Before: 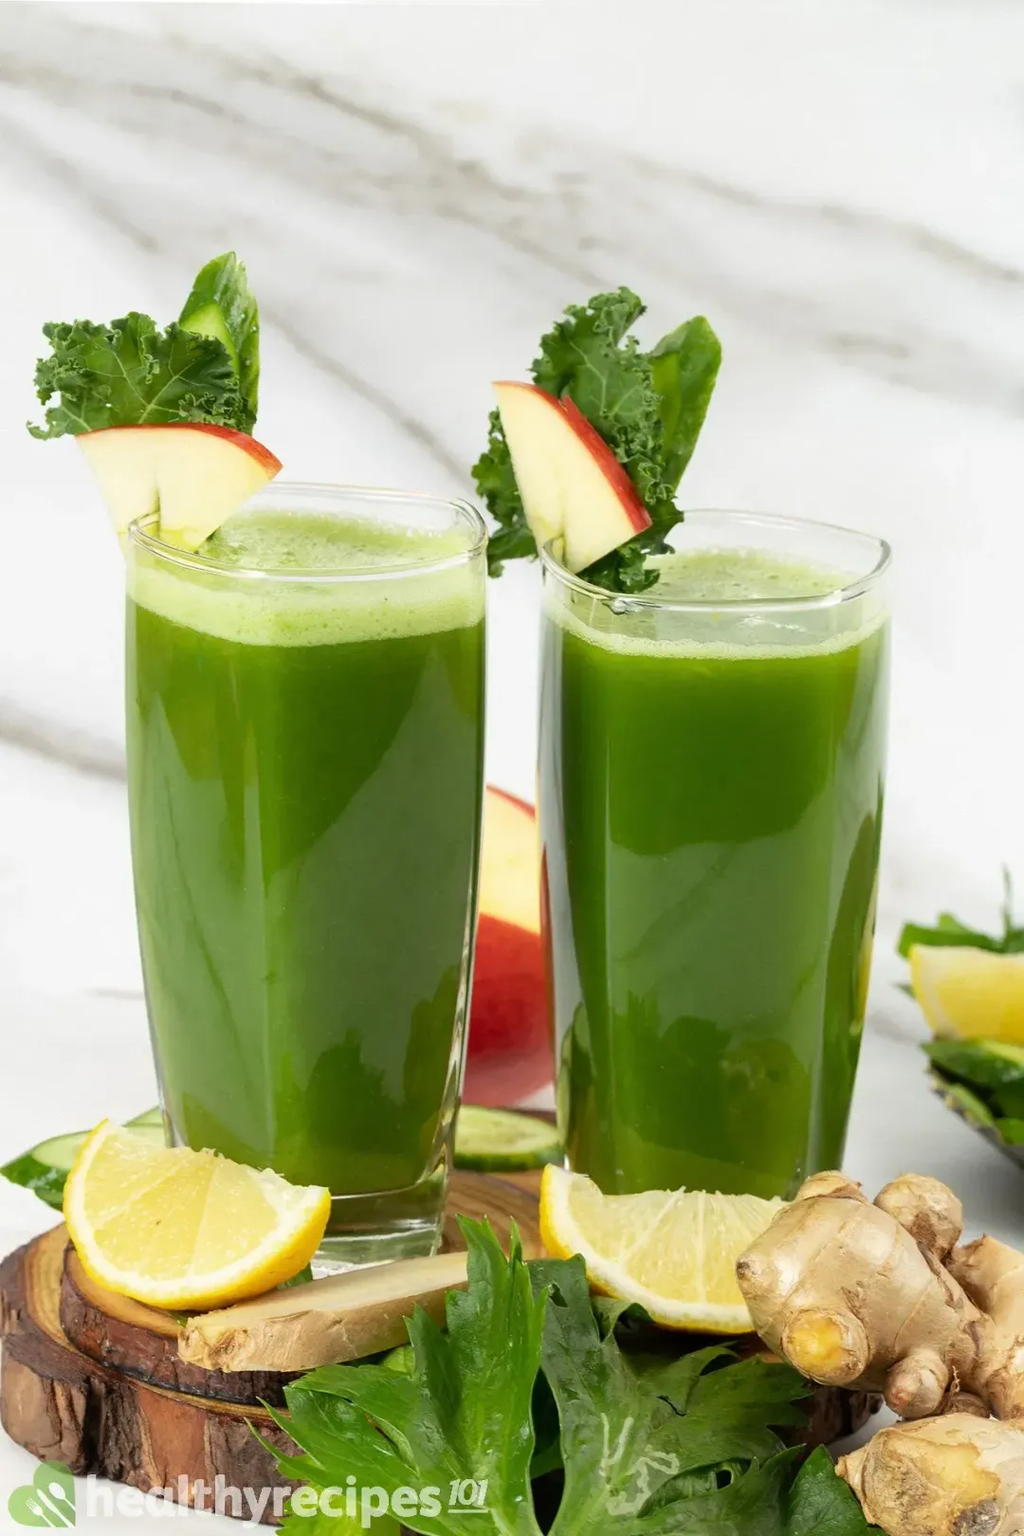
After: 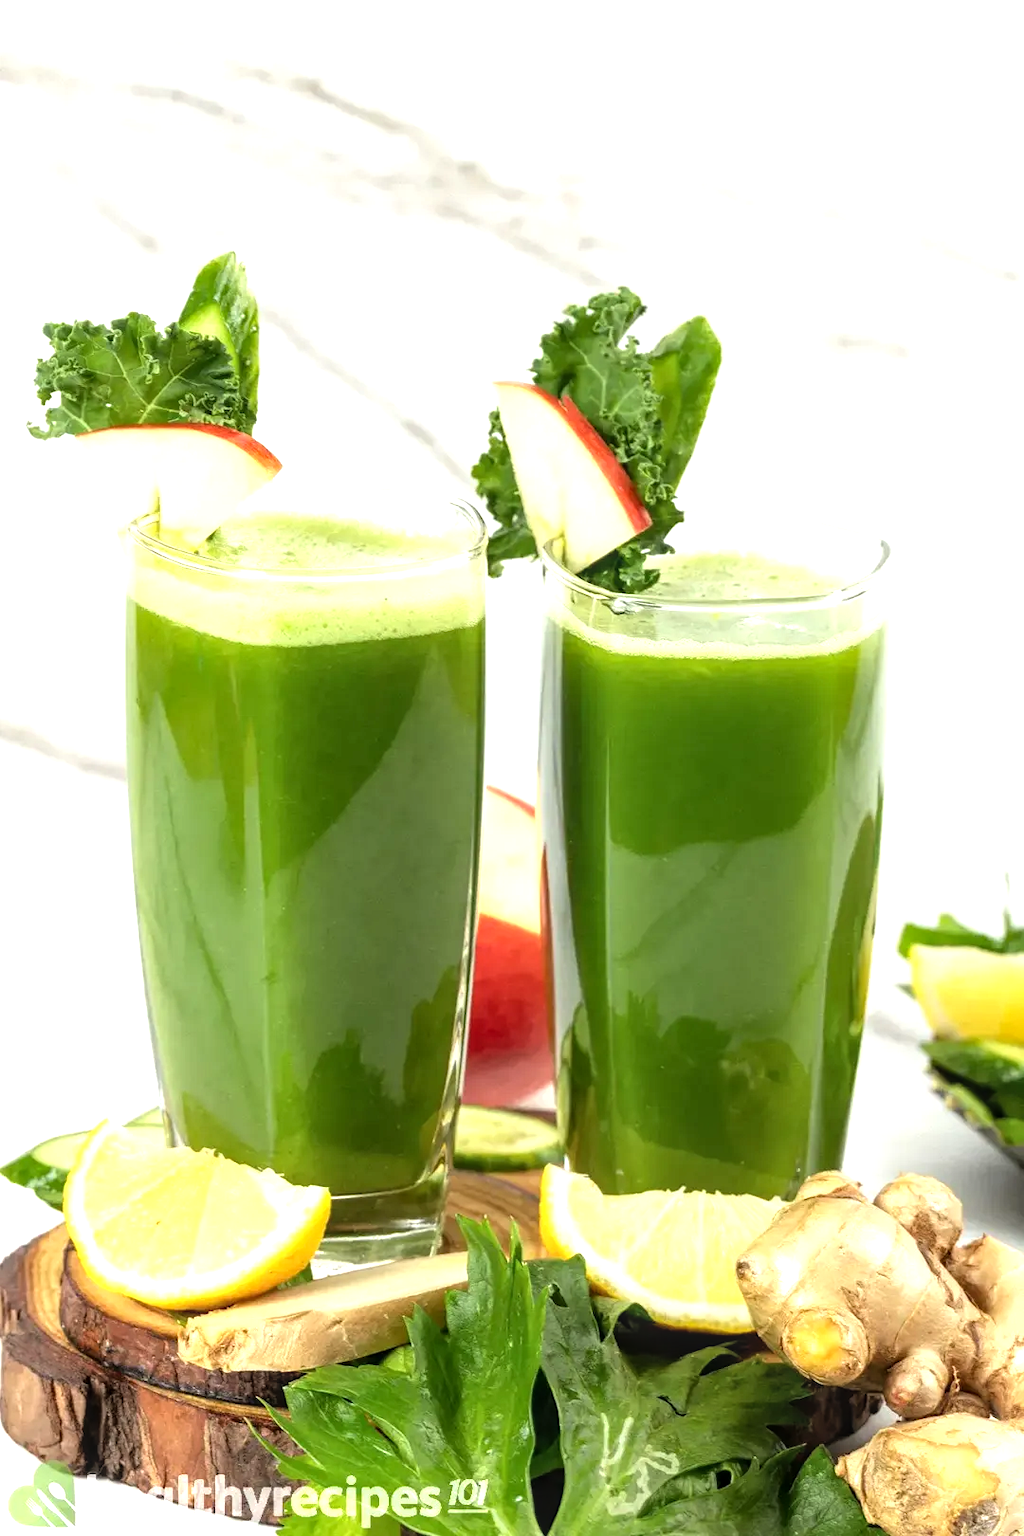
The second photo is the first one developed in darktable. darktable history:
local contrast: on, module defaults
tone equalizer: -8 EV -0.775 EV, -7 EV -0.69 EV, -6 EV -0.603 EV, -5 EV -0.376 EV, -3 EV 0.38 EV, -2 EV 0.6 EV, -1 EV 0.685 EV, +0 EV 0.754 EV
